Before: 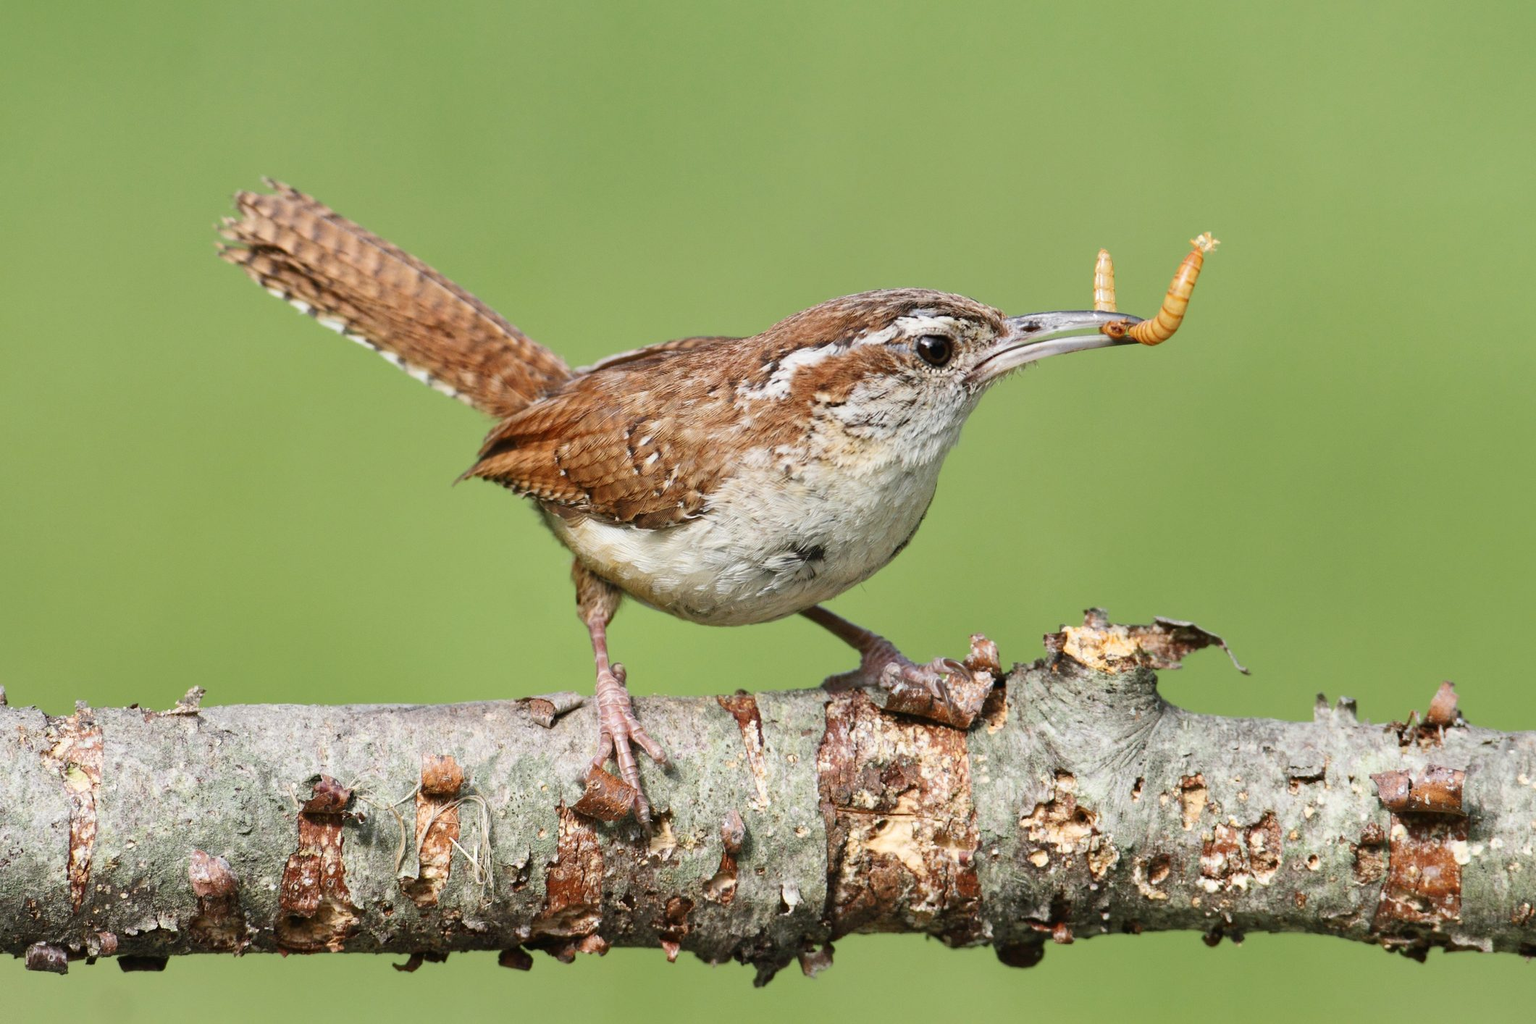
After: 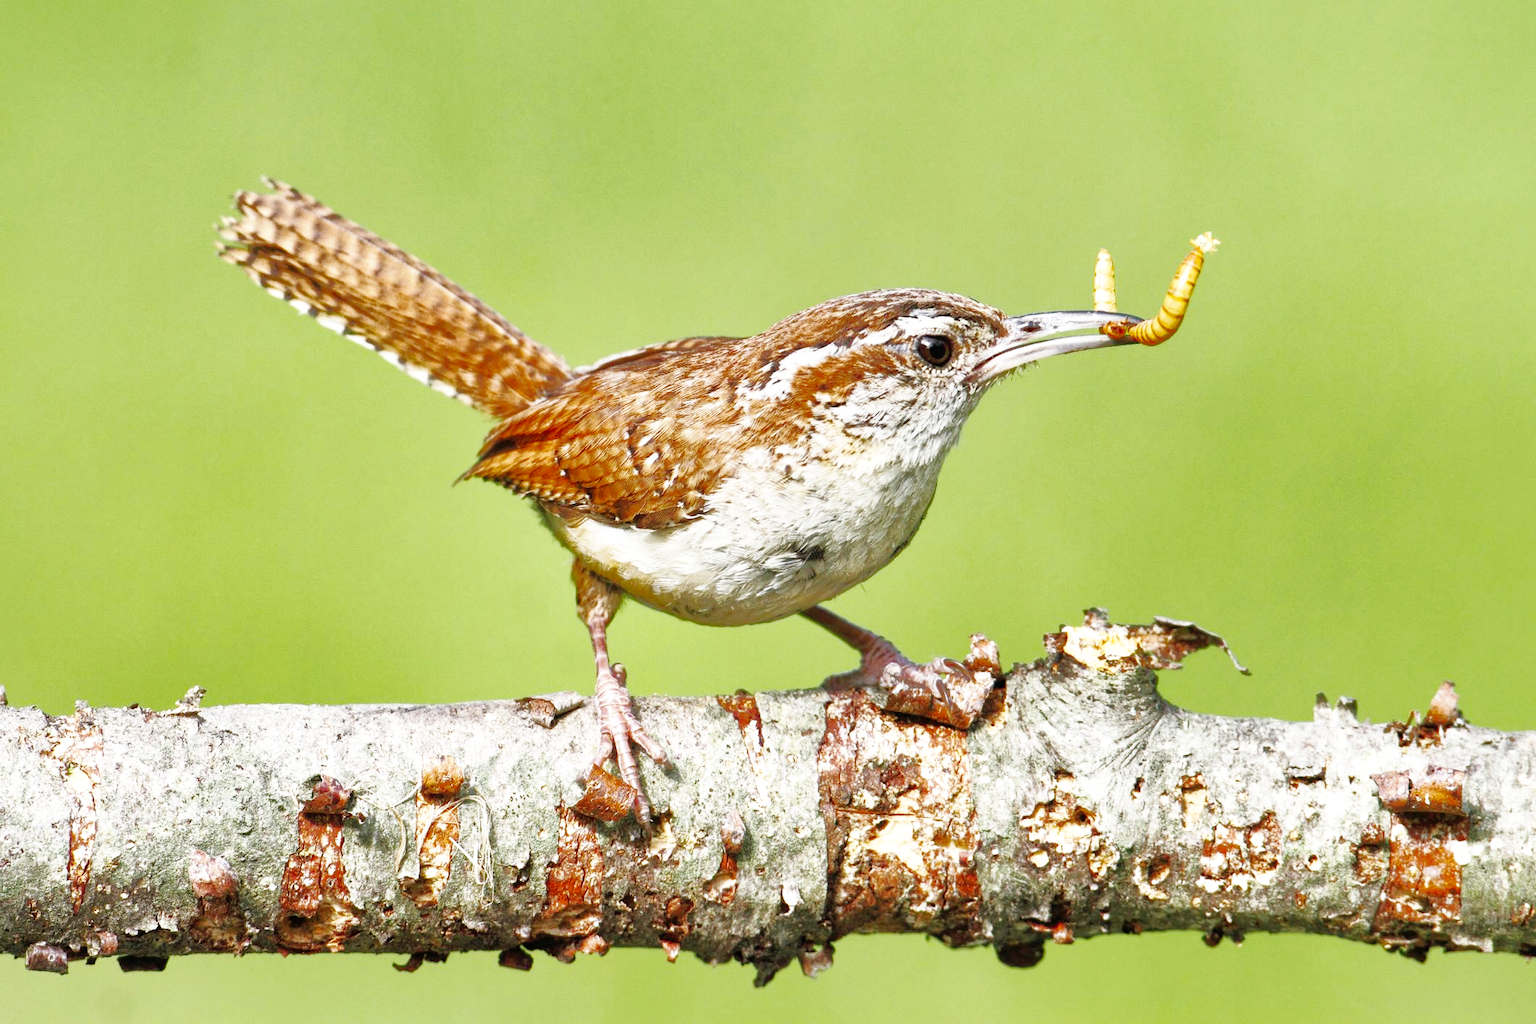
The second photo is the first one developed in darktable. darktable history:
local contrast: highlights 100%, shadows 100%, detail 120%, midtone range 0.2
rotate and perspective: automatic cropping off
base curve: curves: ch0 [(0, 0) (0.007, 0.004) (0.027, 0.03) (0.046, 0.07) (0.207, 0.54) (0.442, 0.872) (0.673, 0.972) (1, 1)], preserve colors none
shadows and highlights: shadows 60, highlights -60
